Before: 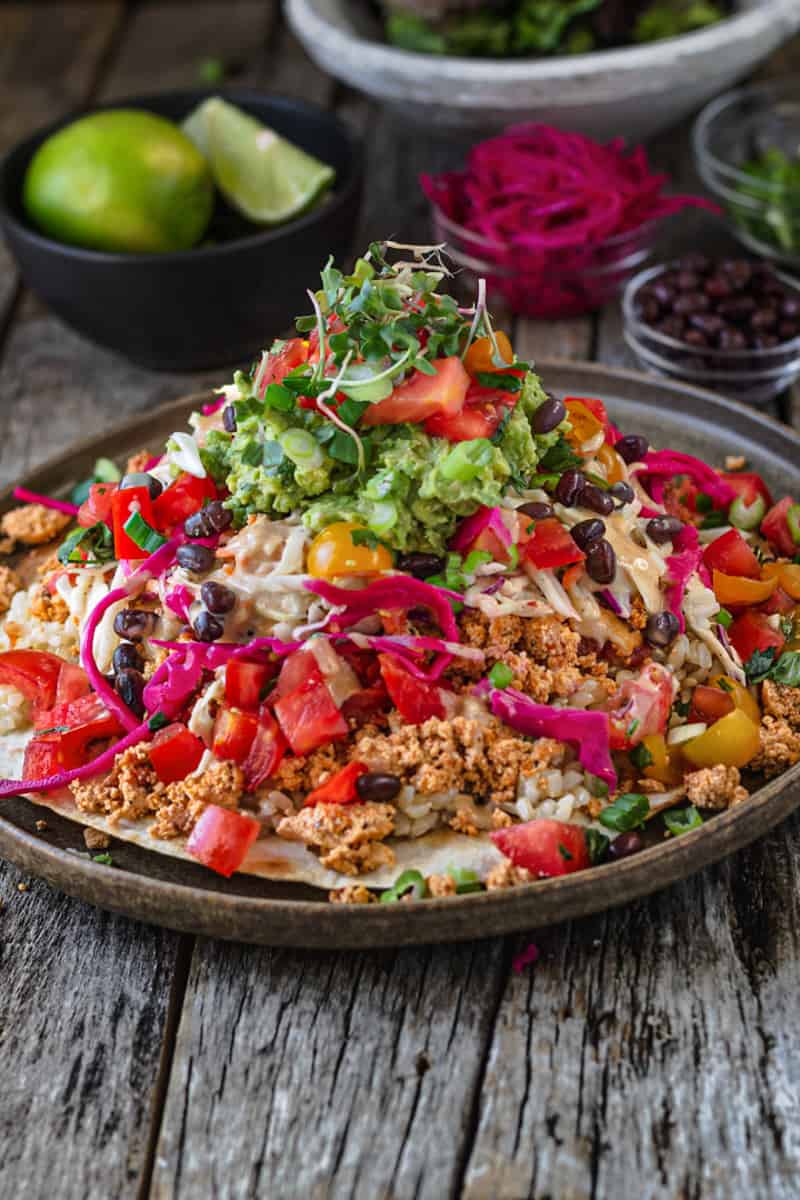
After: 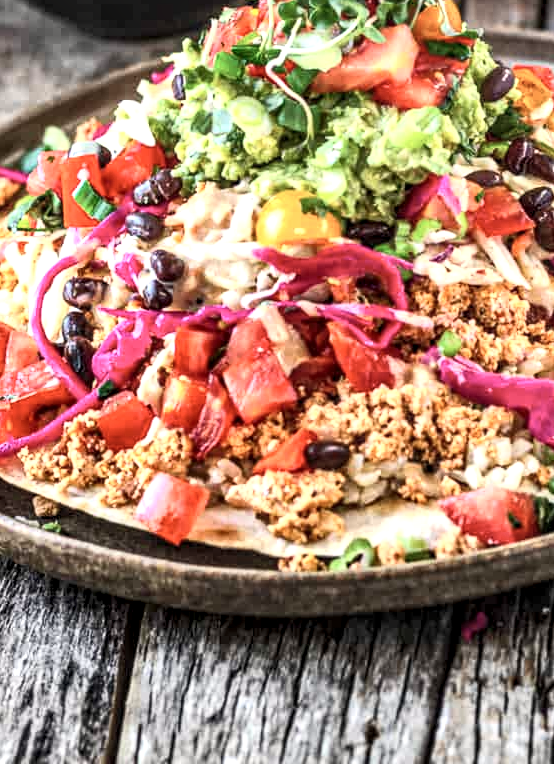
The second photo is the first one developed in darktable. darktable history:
crop: left 6.488%, top 27.668%, right 24.183%, bottom 8.656%
contrast brightness saturation: contrast 0.39, brightness 0.53
local contrast: highlights 60%, shadows 60%, detail 160%
white balance: red 1.009, blue 0.985
